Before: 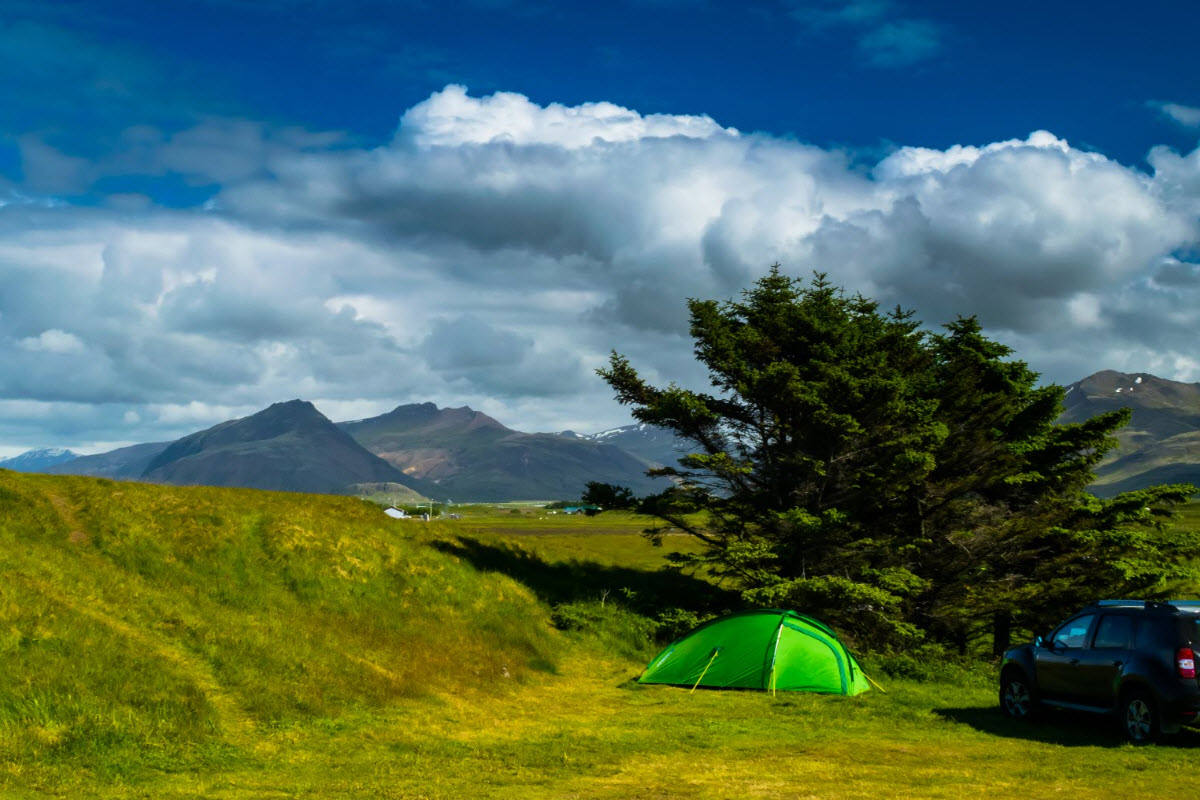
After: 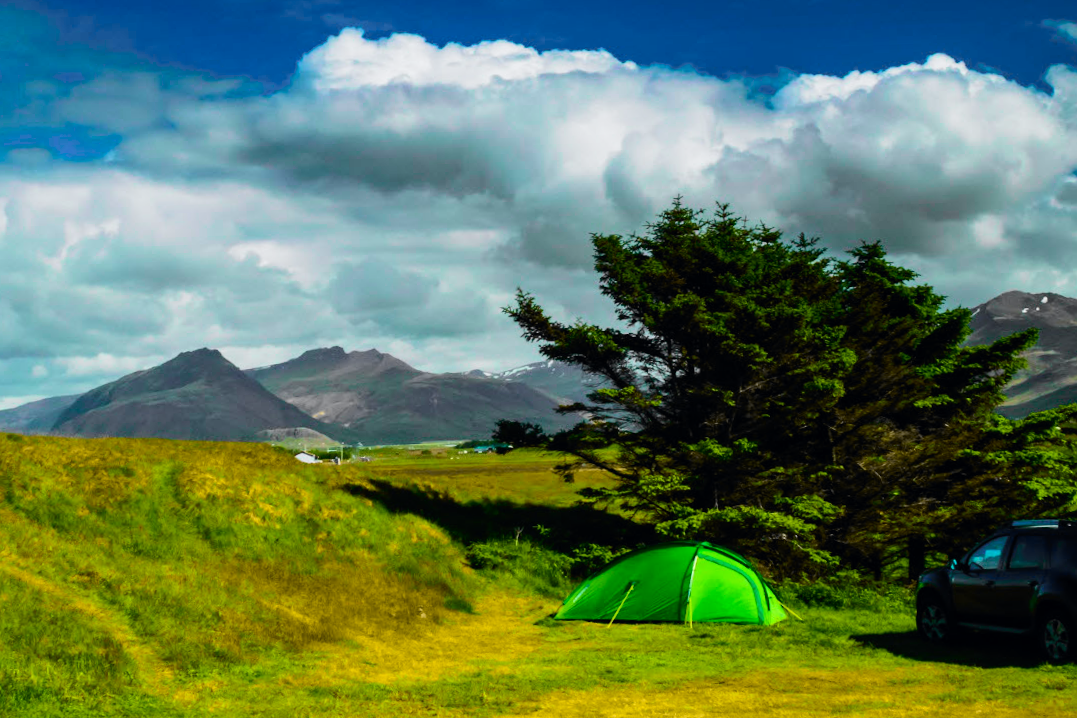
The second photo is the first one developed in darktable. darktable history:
tone curve: curves: ch0 [(0, 0) (0.071, 0.047) (0.266, 0.26) (0.483, 0.554) (0.753, 0.811) (1, 0.983)]; ch1 [(0, 0) (0.346, 0.307) (0.408, 0.369) (0.463, 0.443) (0.482, 0.493) (0.502, 0.5) (0.517, 0.502) (0.55, 0.548) (0.597, 0.624) (0.651, 0.698) (1, 1)]; ch2 [(0, 0) (0.346, 0.34) (0.434, 0.46) (0.485, 0.494) (0.5, 0.494) (0.517, 0.506) (0.535, 0.529) (0.583, 0.611) (0.625, 0.666) (1, 1)], color space Lab, independent channels, preserve colors none
crop and rotate: angle 1.96°, left 5.673%, top 5.673%
